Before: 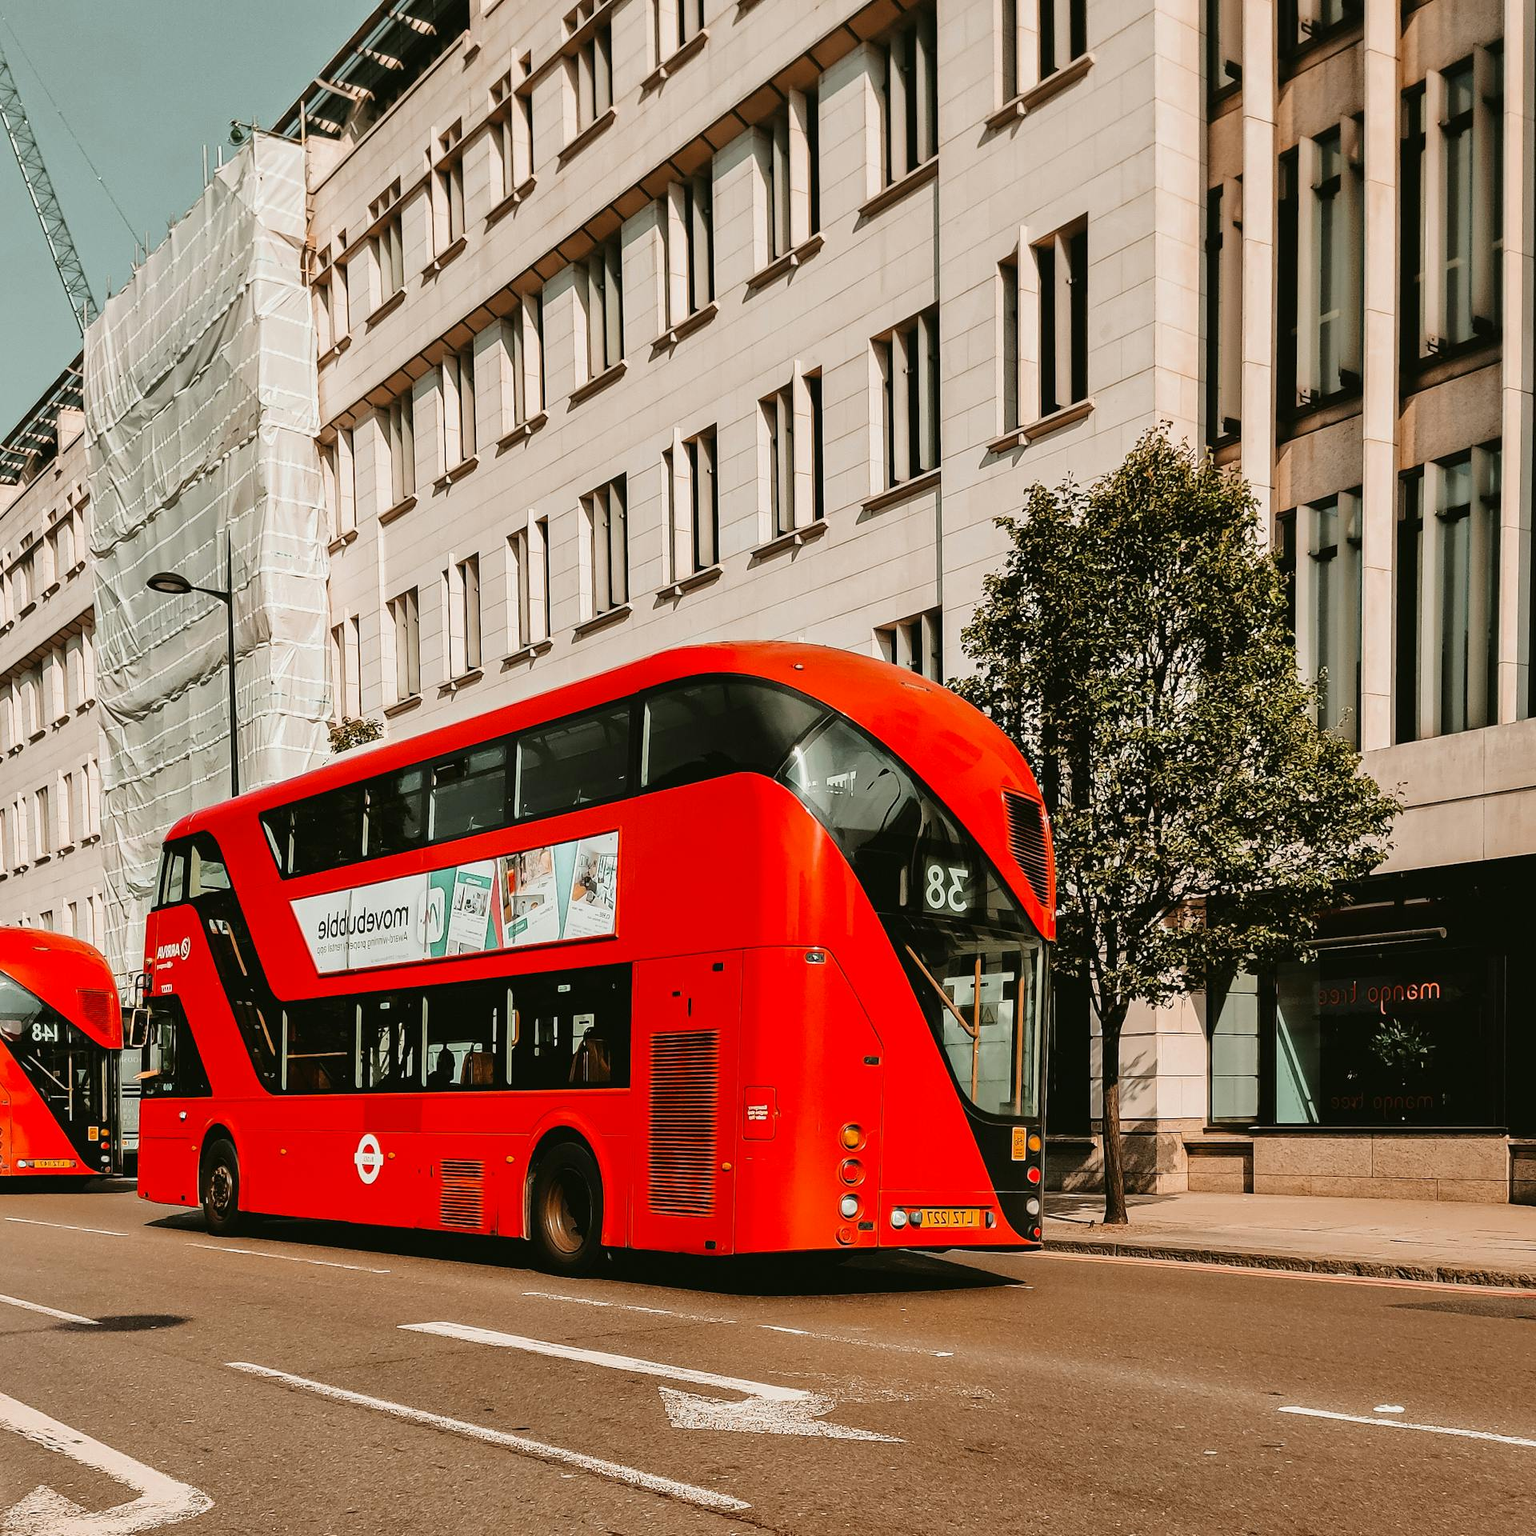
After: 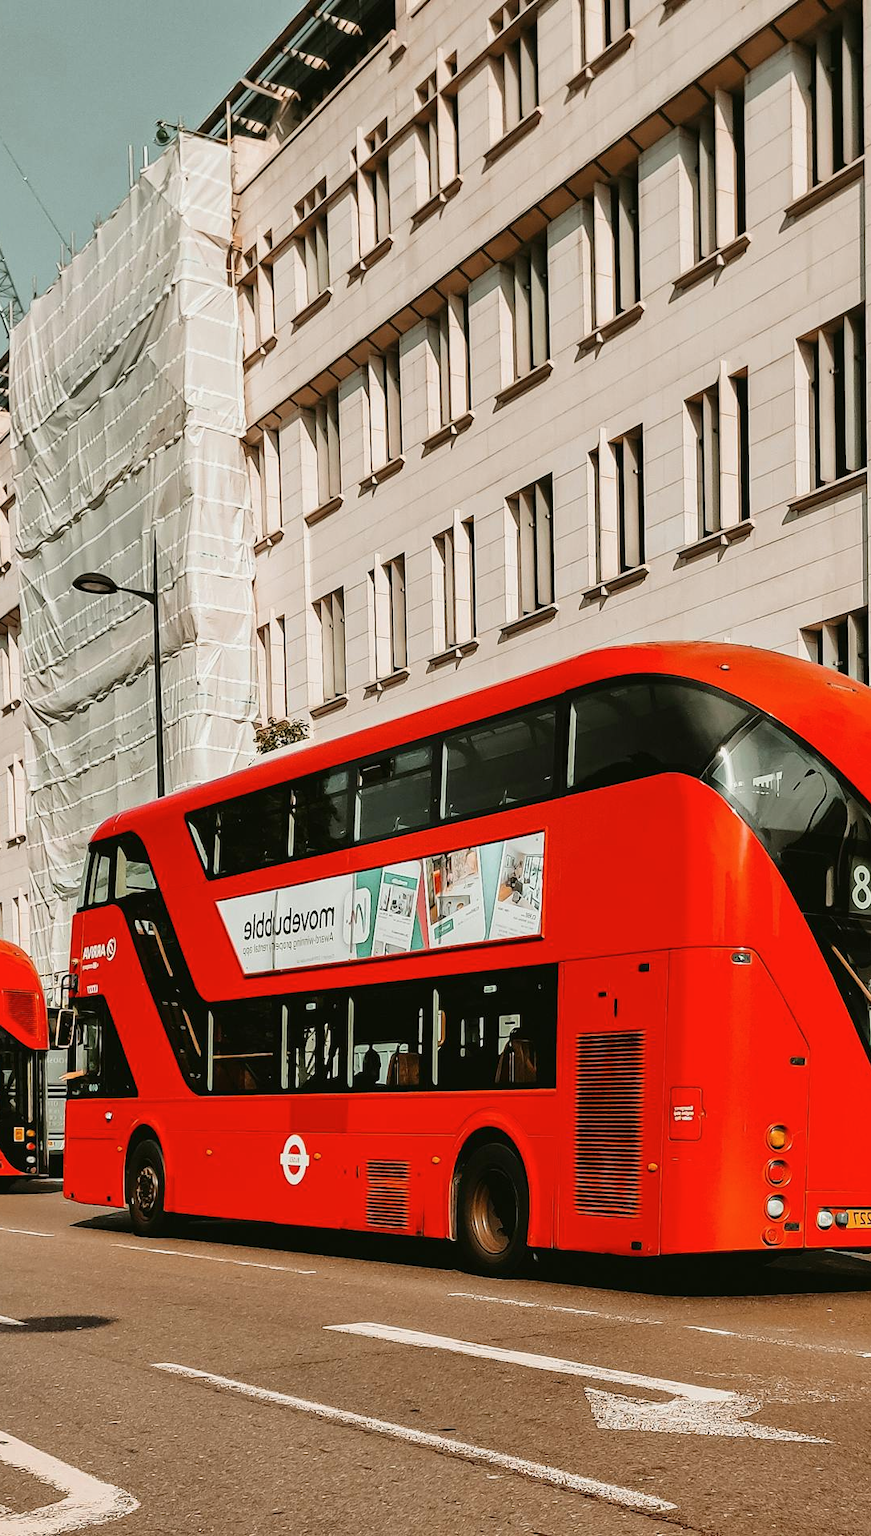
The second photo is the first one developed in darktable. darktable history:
crop: left 4.879%, right 38.386%
contrast brightness saturation: saturation -0.042
